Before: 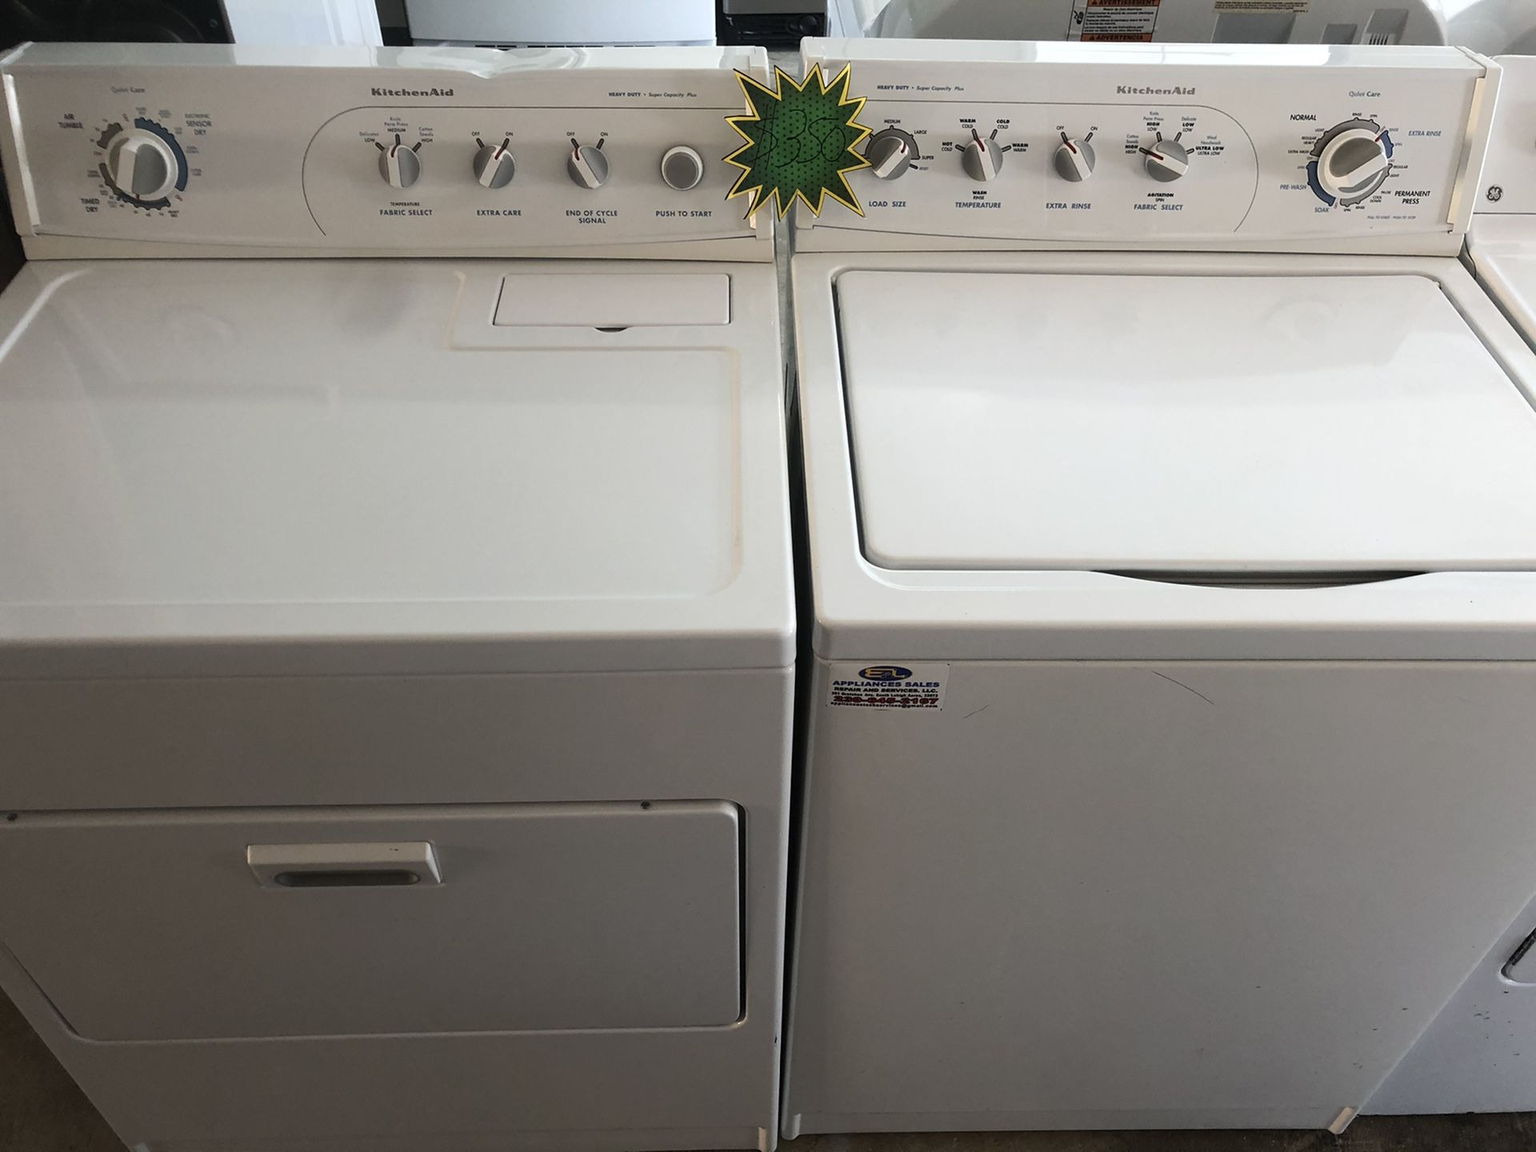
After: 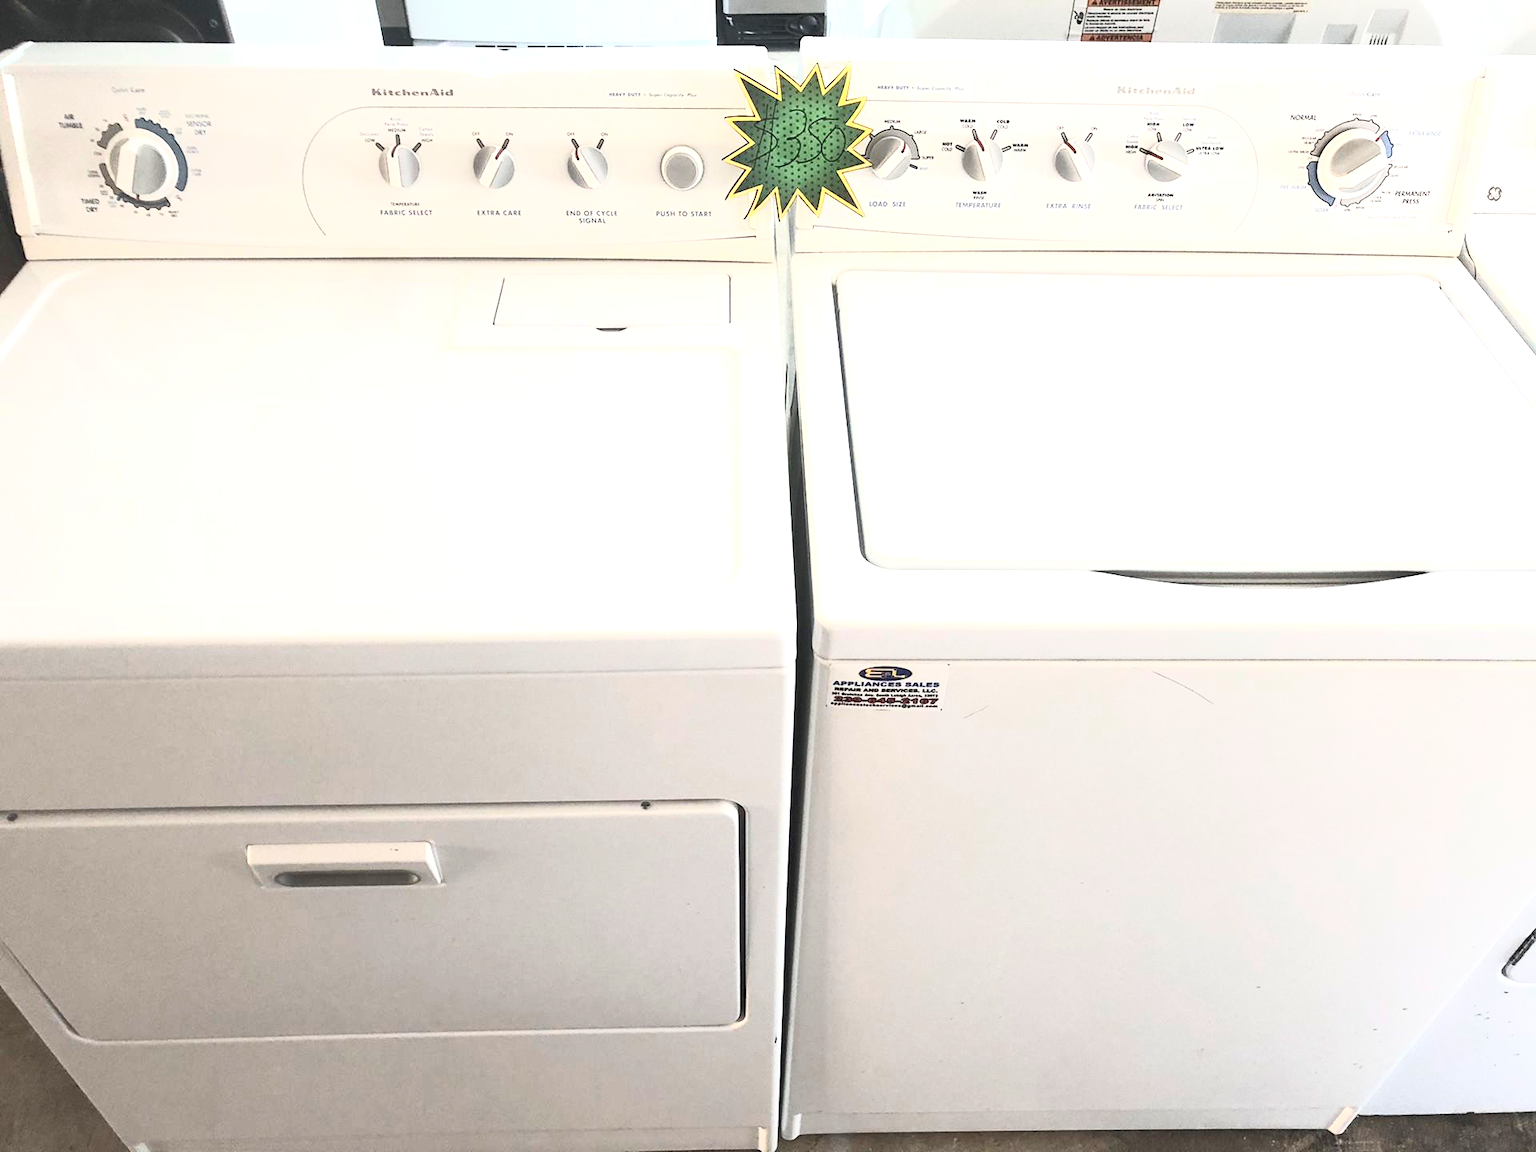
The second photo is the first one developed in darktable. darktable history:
exposure: black level correction 0, exposure 1.446 EV, compensate highlight preservation false
contrast brightness saturation: contrast 0.446, brightness 0.559, saturation -0.182
